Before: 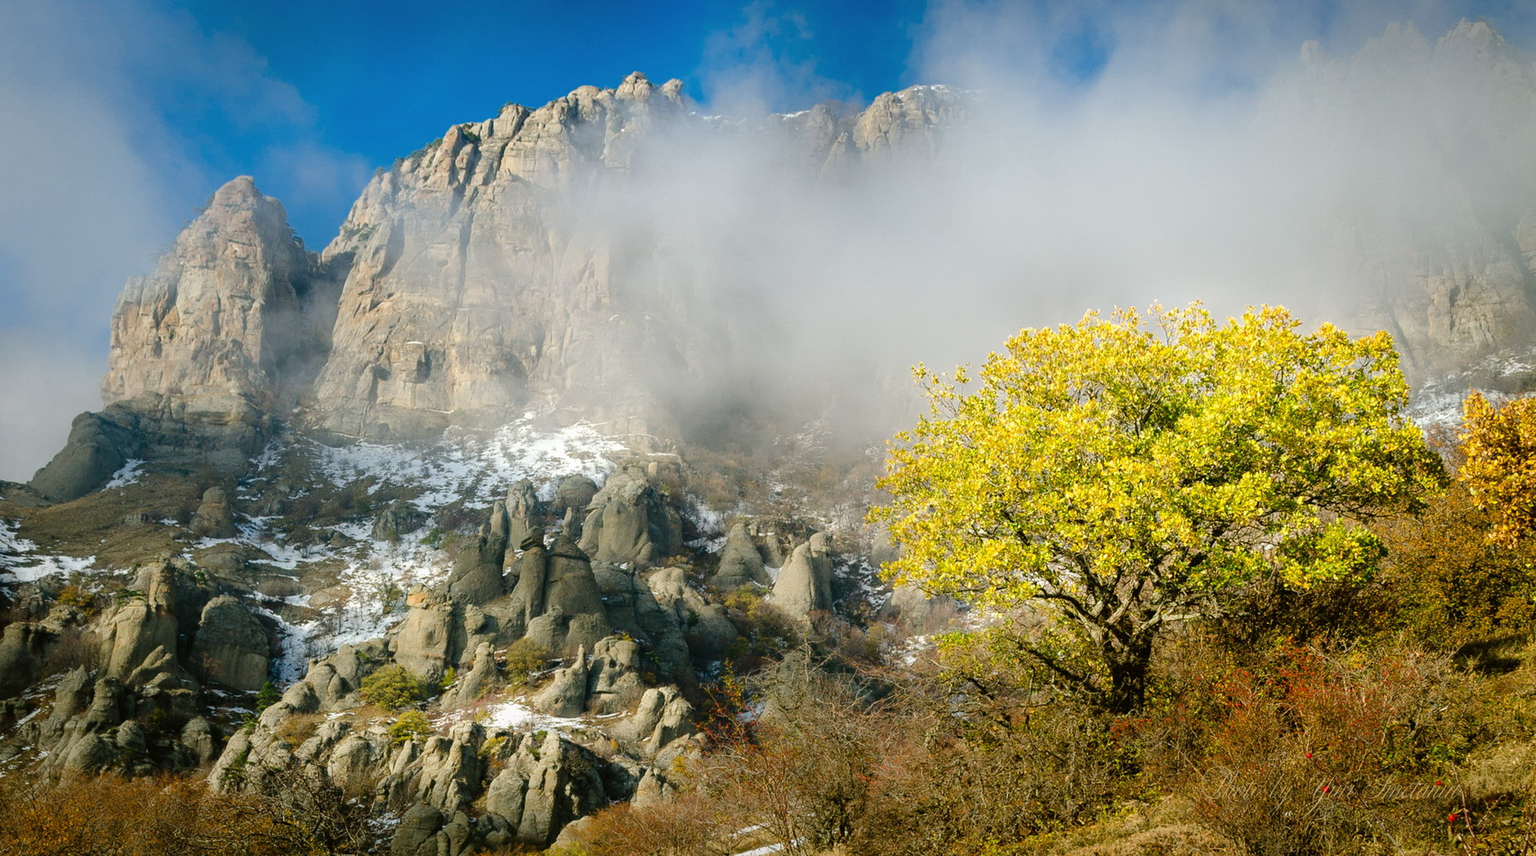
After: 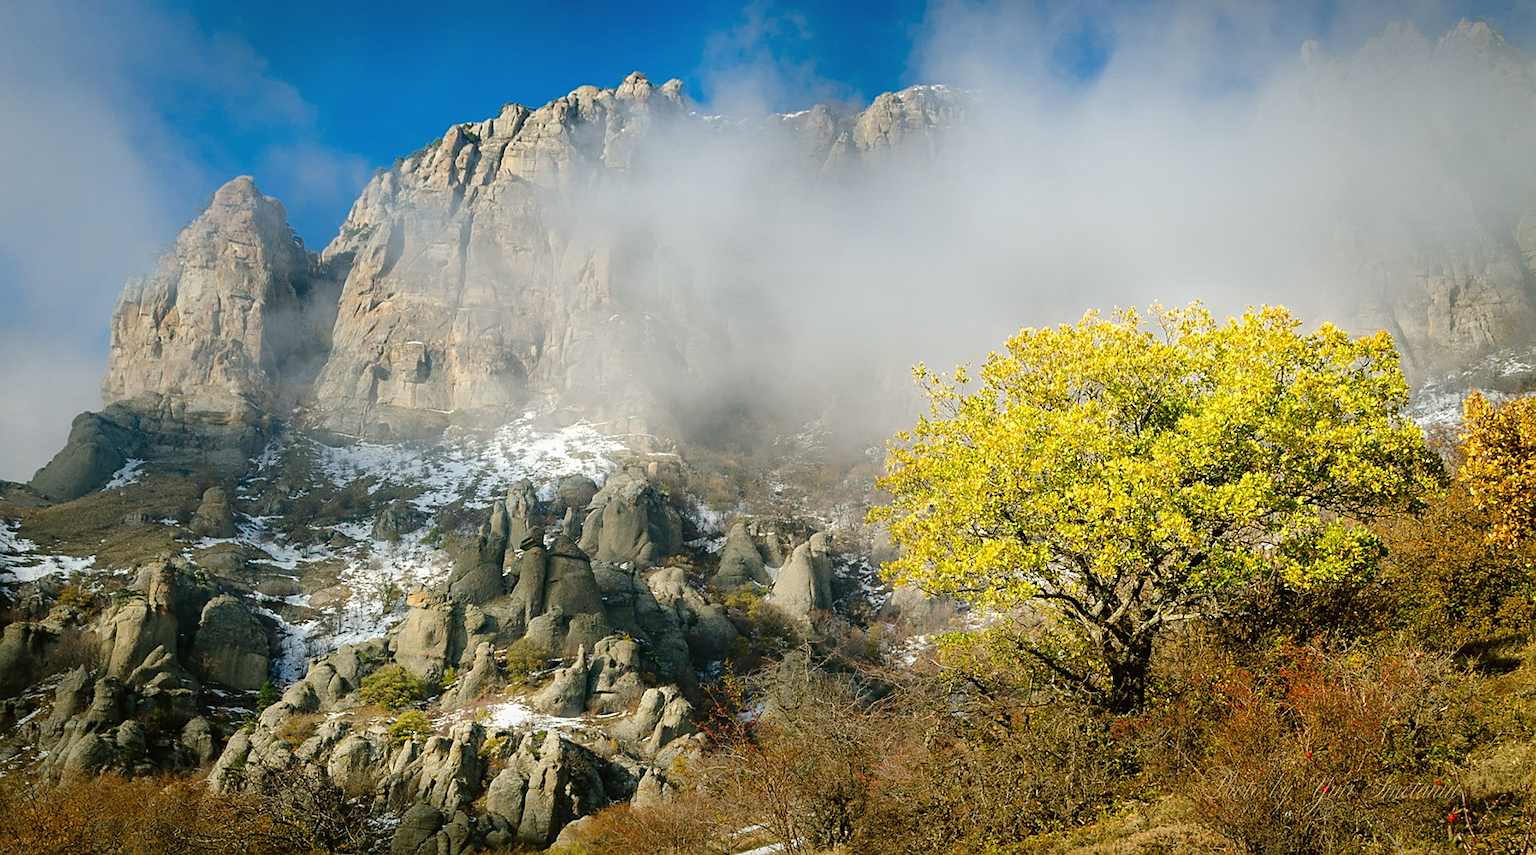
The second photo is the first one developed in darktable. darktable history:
sharpen: radius 1.843, amount 0.411, threshold 1.27
